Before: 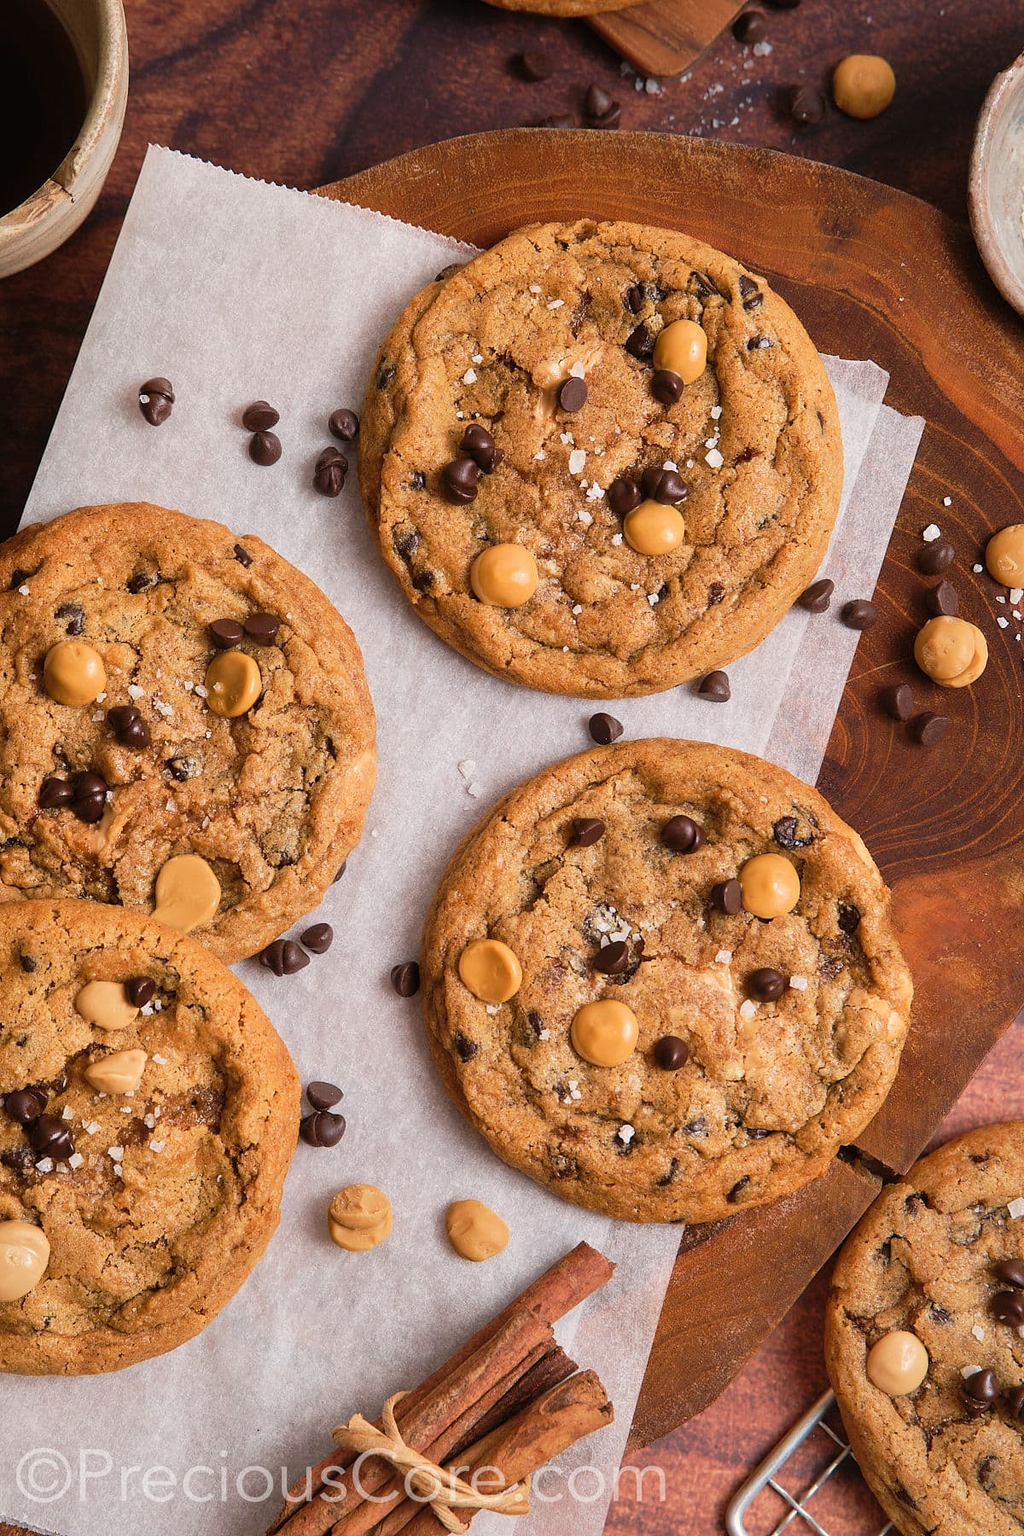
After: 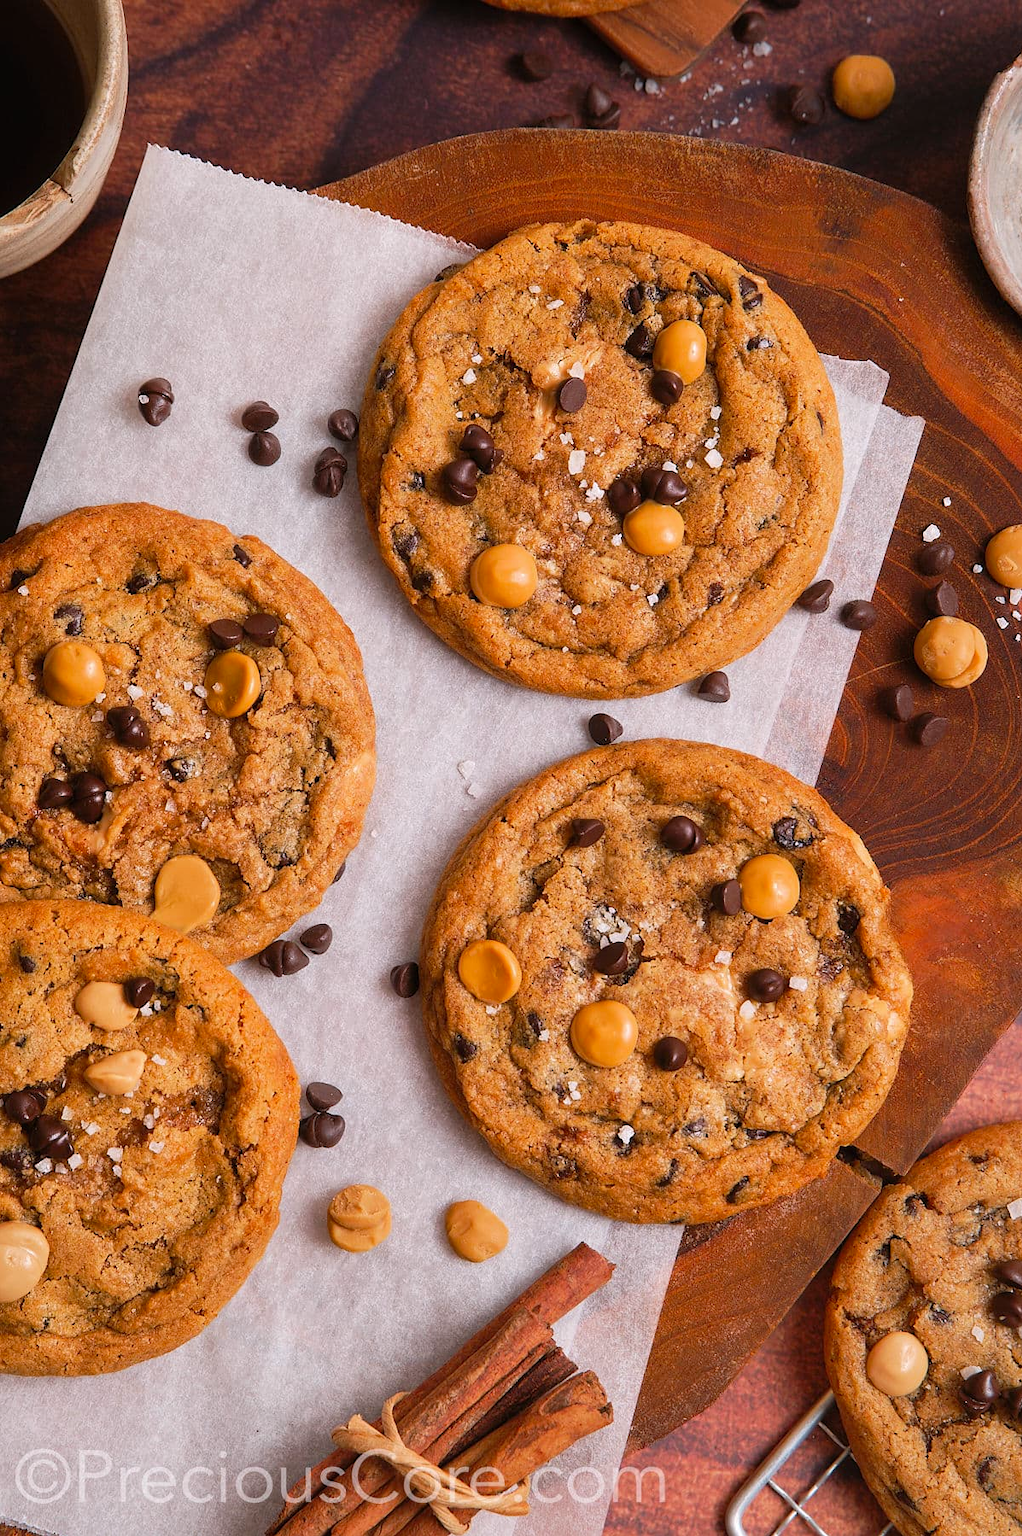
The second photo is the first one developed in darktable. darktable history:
white balance: red 1.009, blue 1.027
vibrance: vibrance 100%
crop and rotate: left 0.126%
